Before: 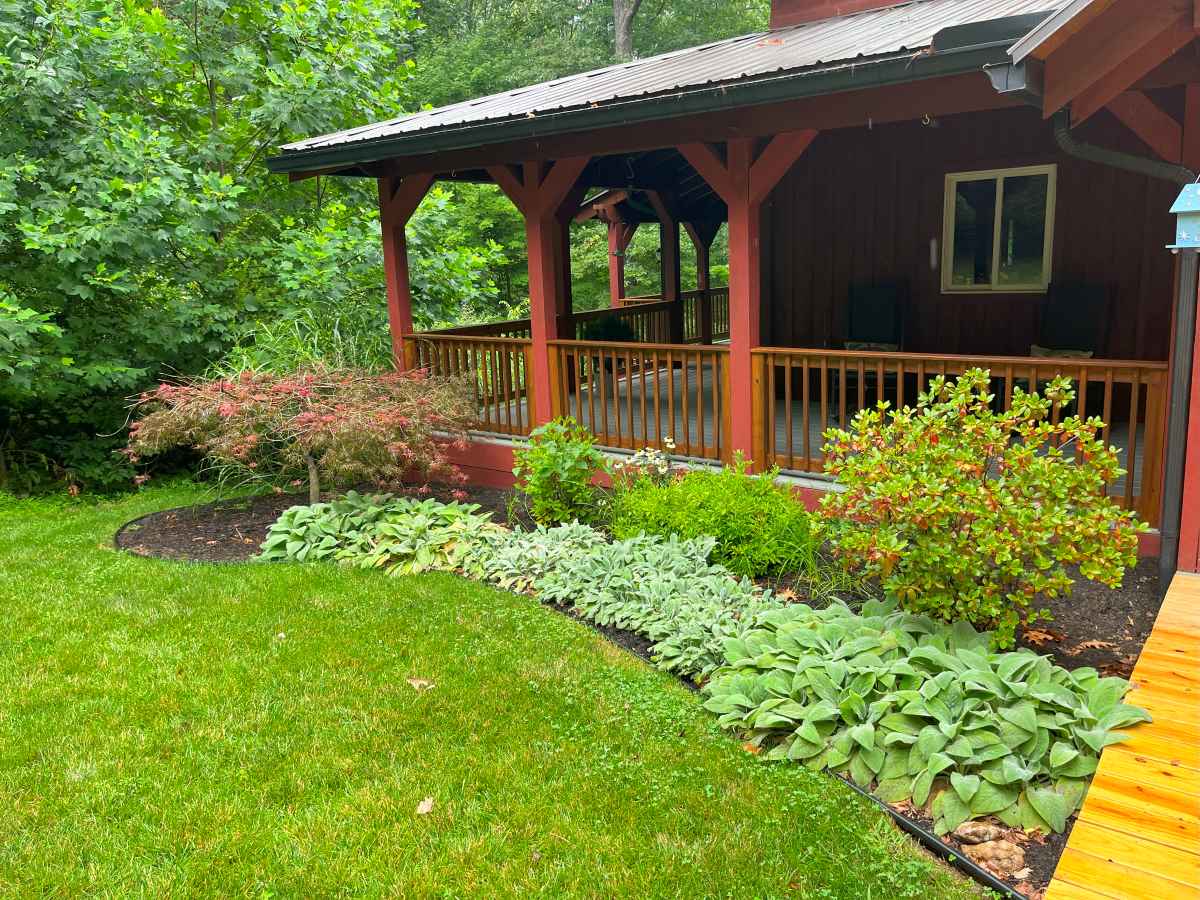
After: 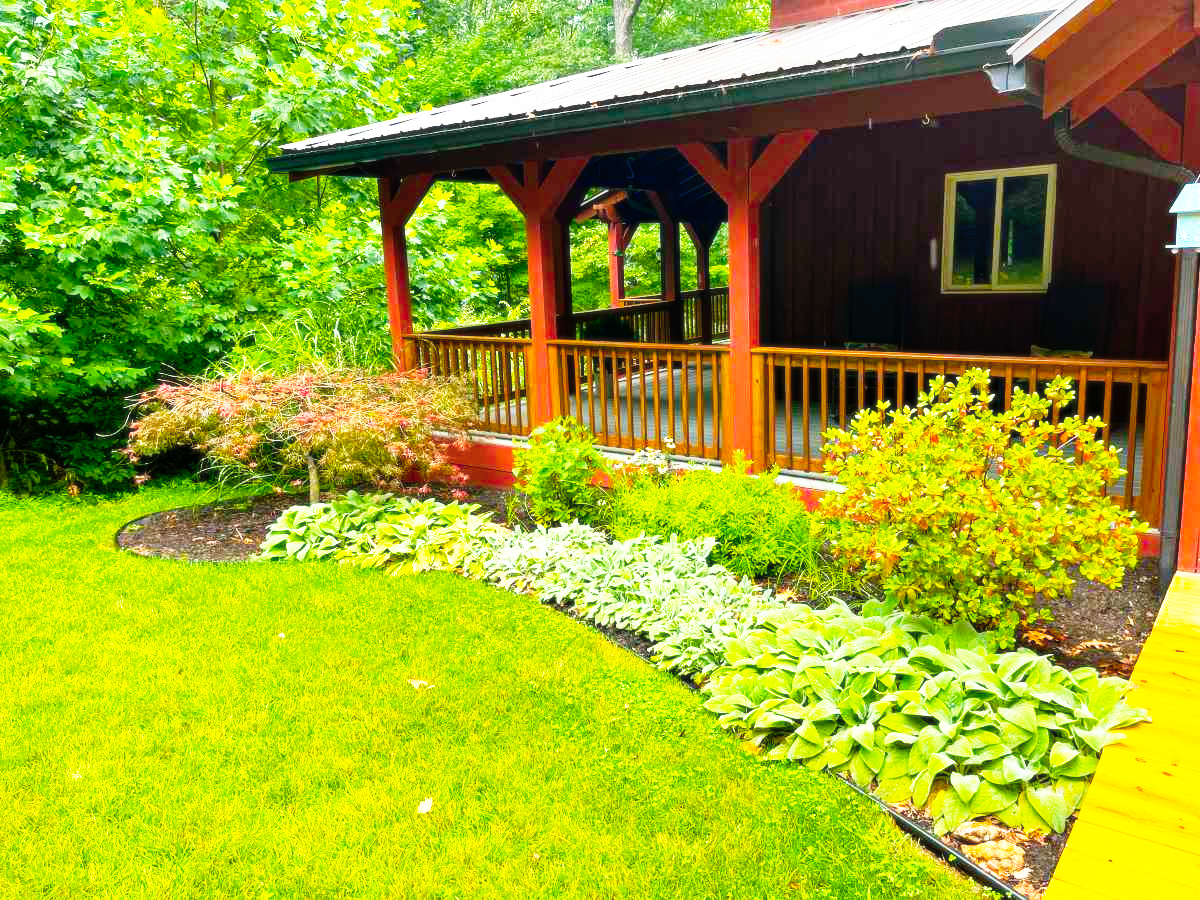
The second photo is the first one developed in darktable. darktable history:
base curve: curves: ch0 [(0, 0) (0.012, 0.01) (0.073, 0.168) (0.31, 0.711) (0.645, 0.957) (1, 1)], preserve colors none
color balance rgb: linear chroma grading › global chroma 50%, perceptual saturation grading › global saturation 2.34%, global vibrance 6.64%, contrast 12.71%, saturation formula JzAzBz (2021)
soften: size 10%, saturation 50%, brightness 0.2 EV, mix 10%
